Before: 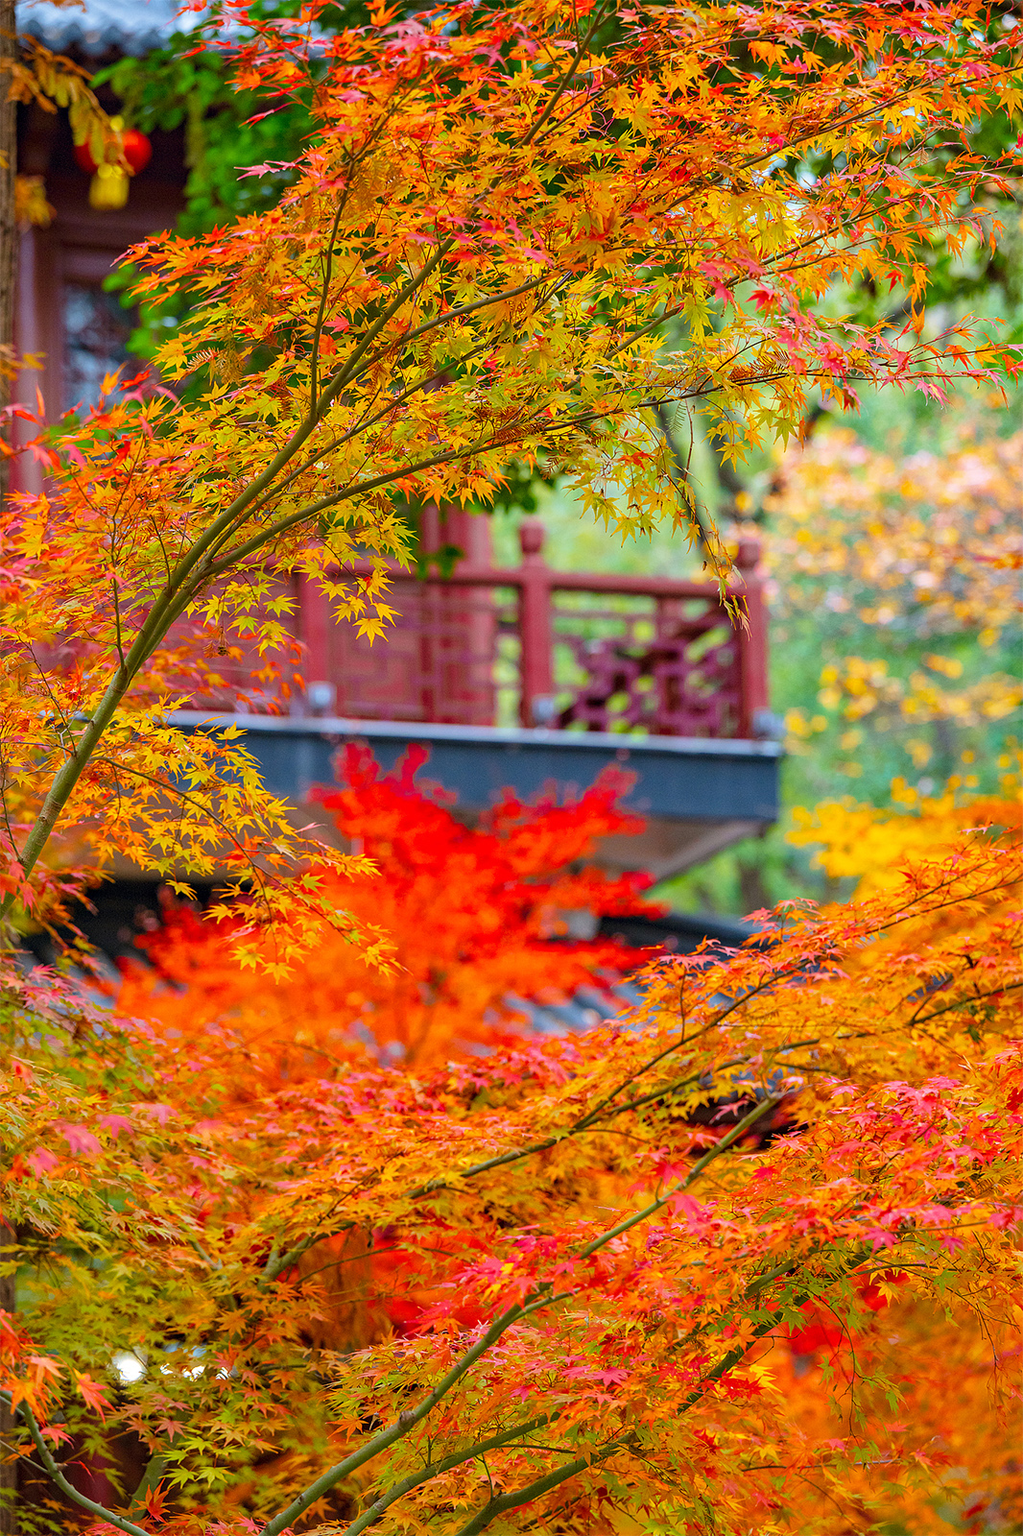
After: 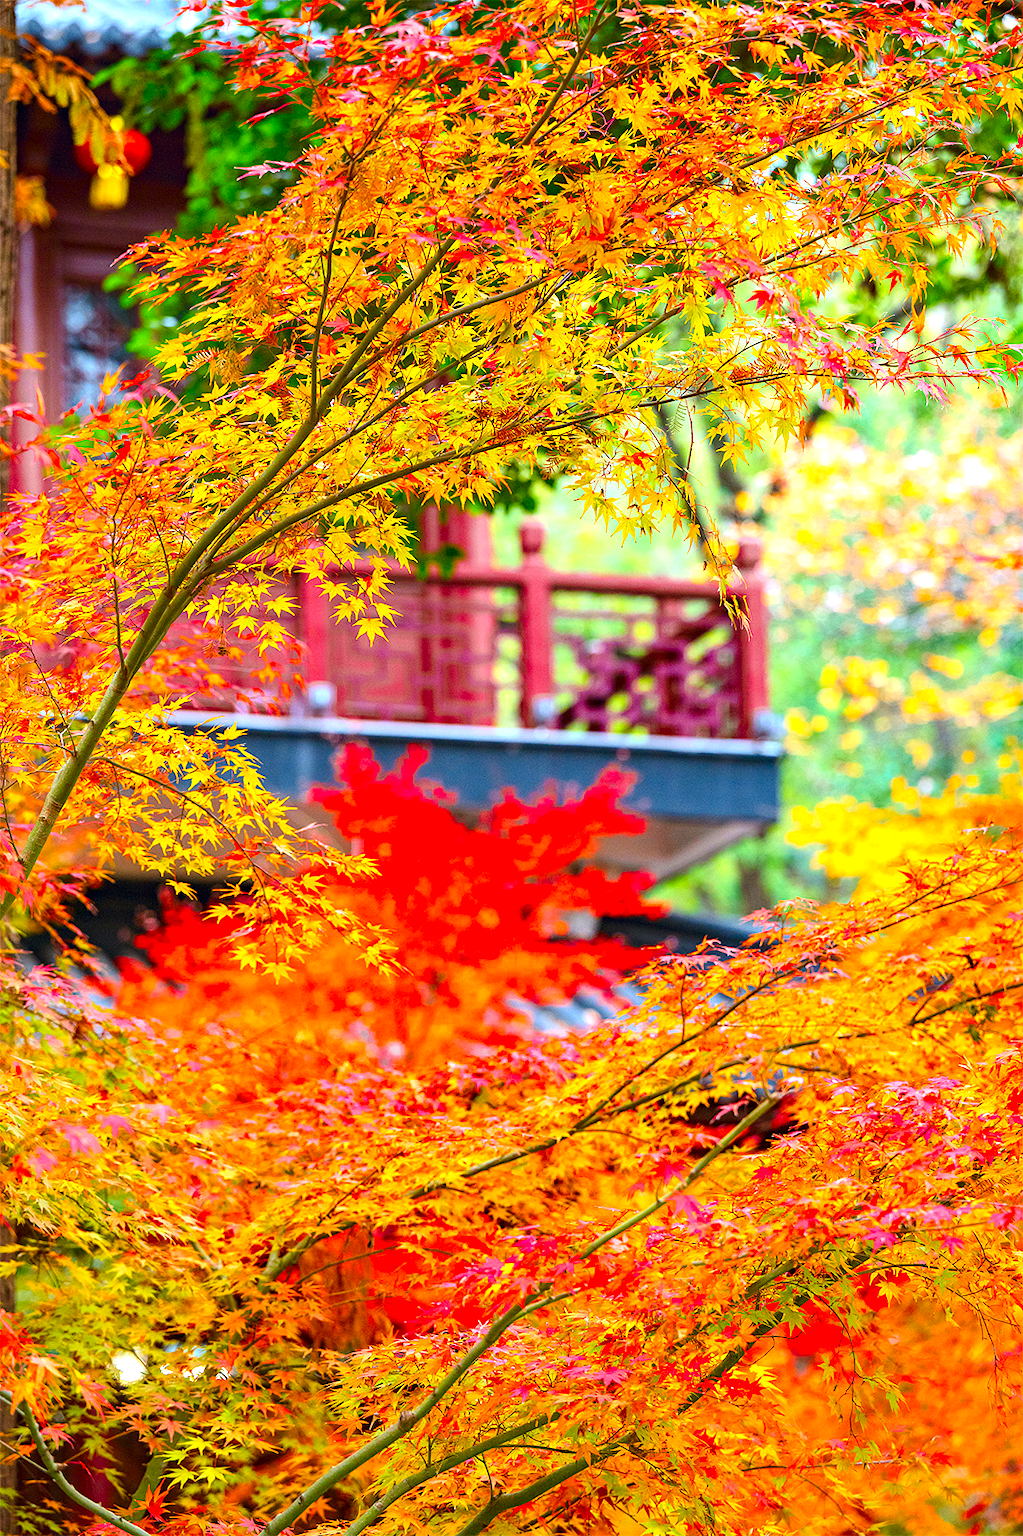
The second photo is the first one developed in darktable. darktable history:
exposure: black level correction -0.001, exposure 0.908 EV, compensate highlight preservation false
contrast brightness saturation: contrast 0.127, brightness -0.058, saturation 0.154
